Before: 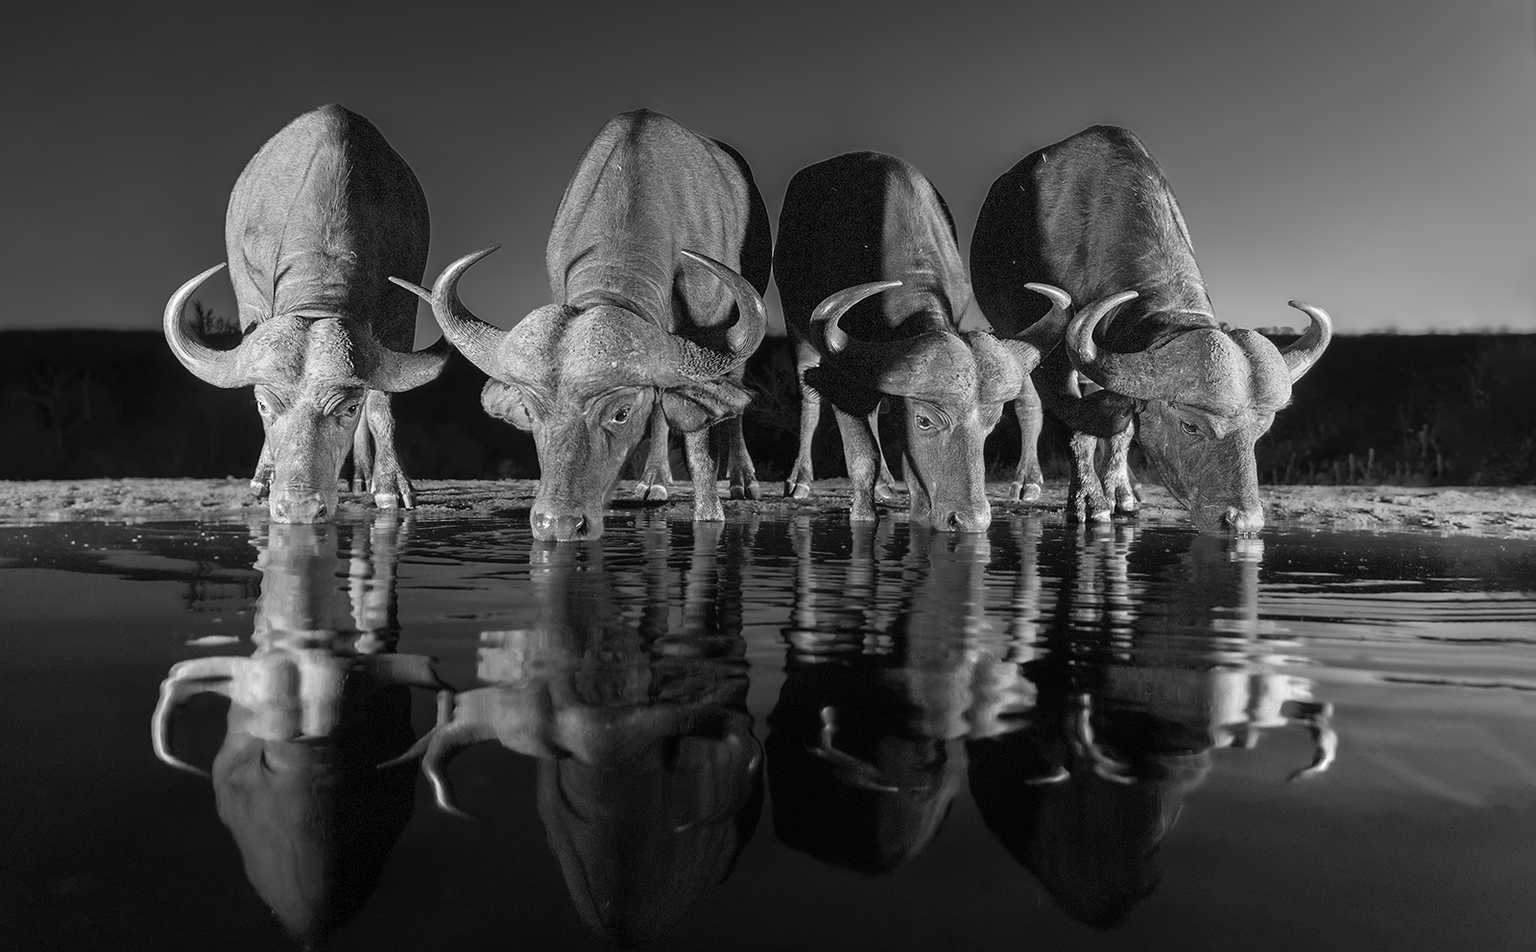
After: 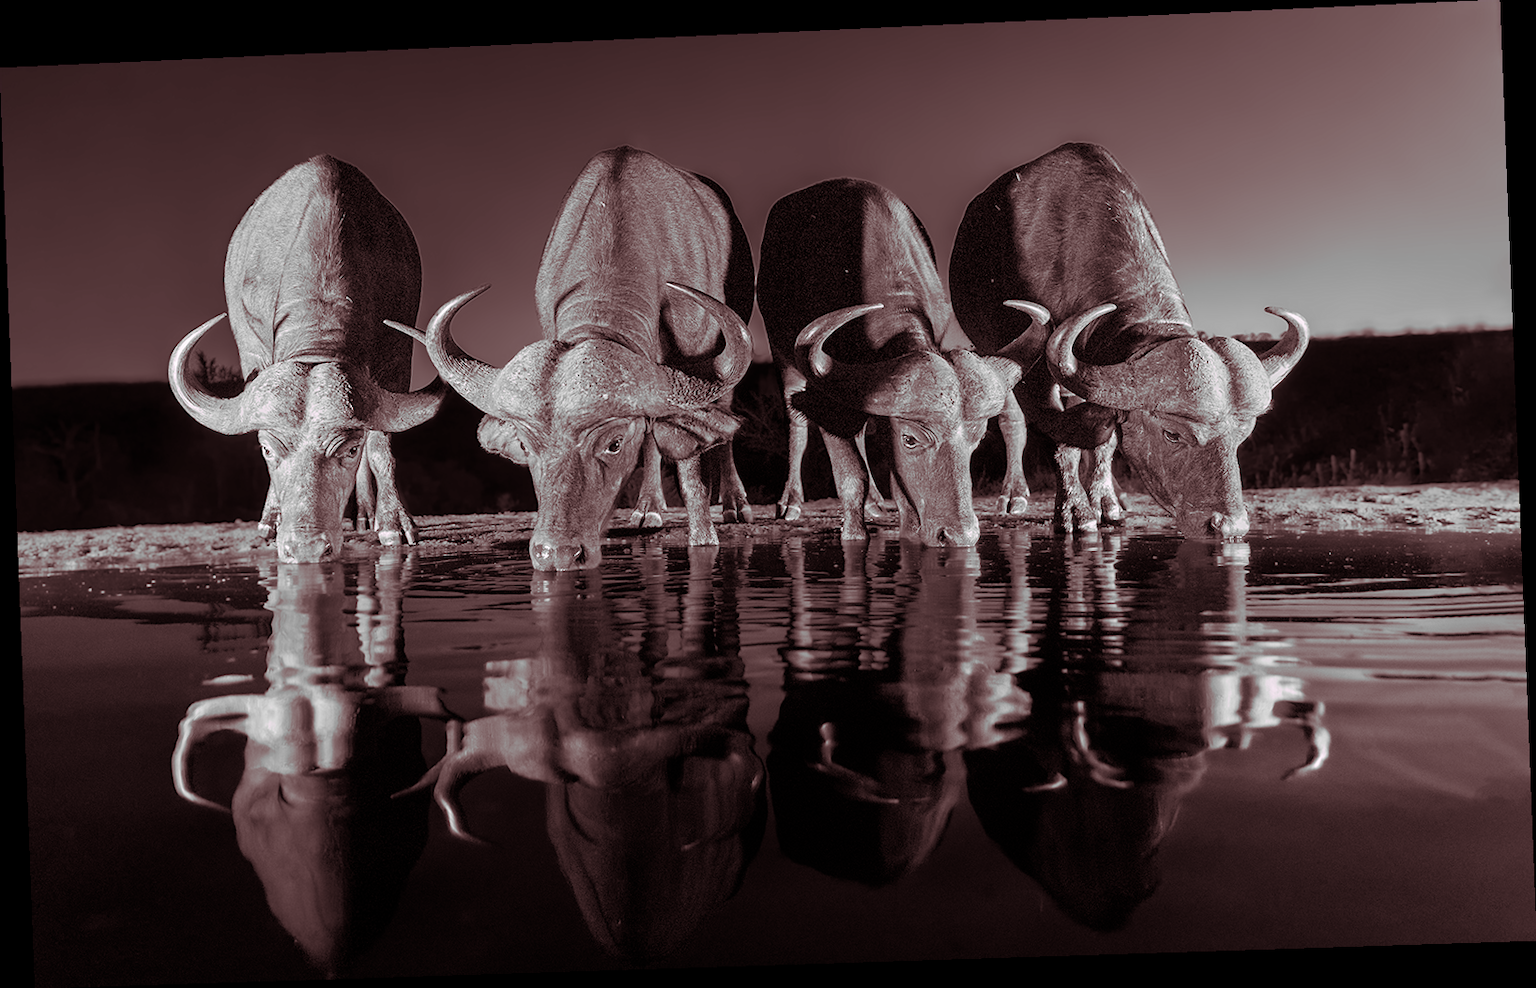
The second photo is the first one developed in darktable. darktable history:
split-toning: highlights › hue 298.8°, highlights › saturation 0.73, compress 41.76%
rotate and perspective: rotation -2.22°, lens shift (horizontal) -0.022, automatic cropping off
